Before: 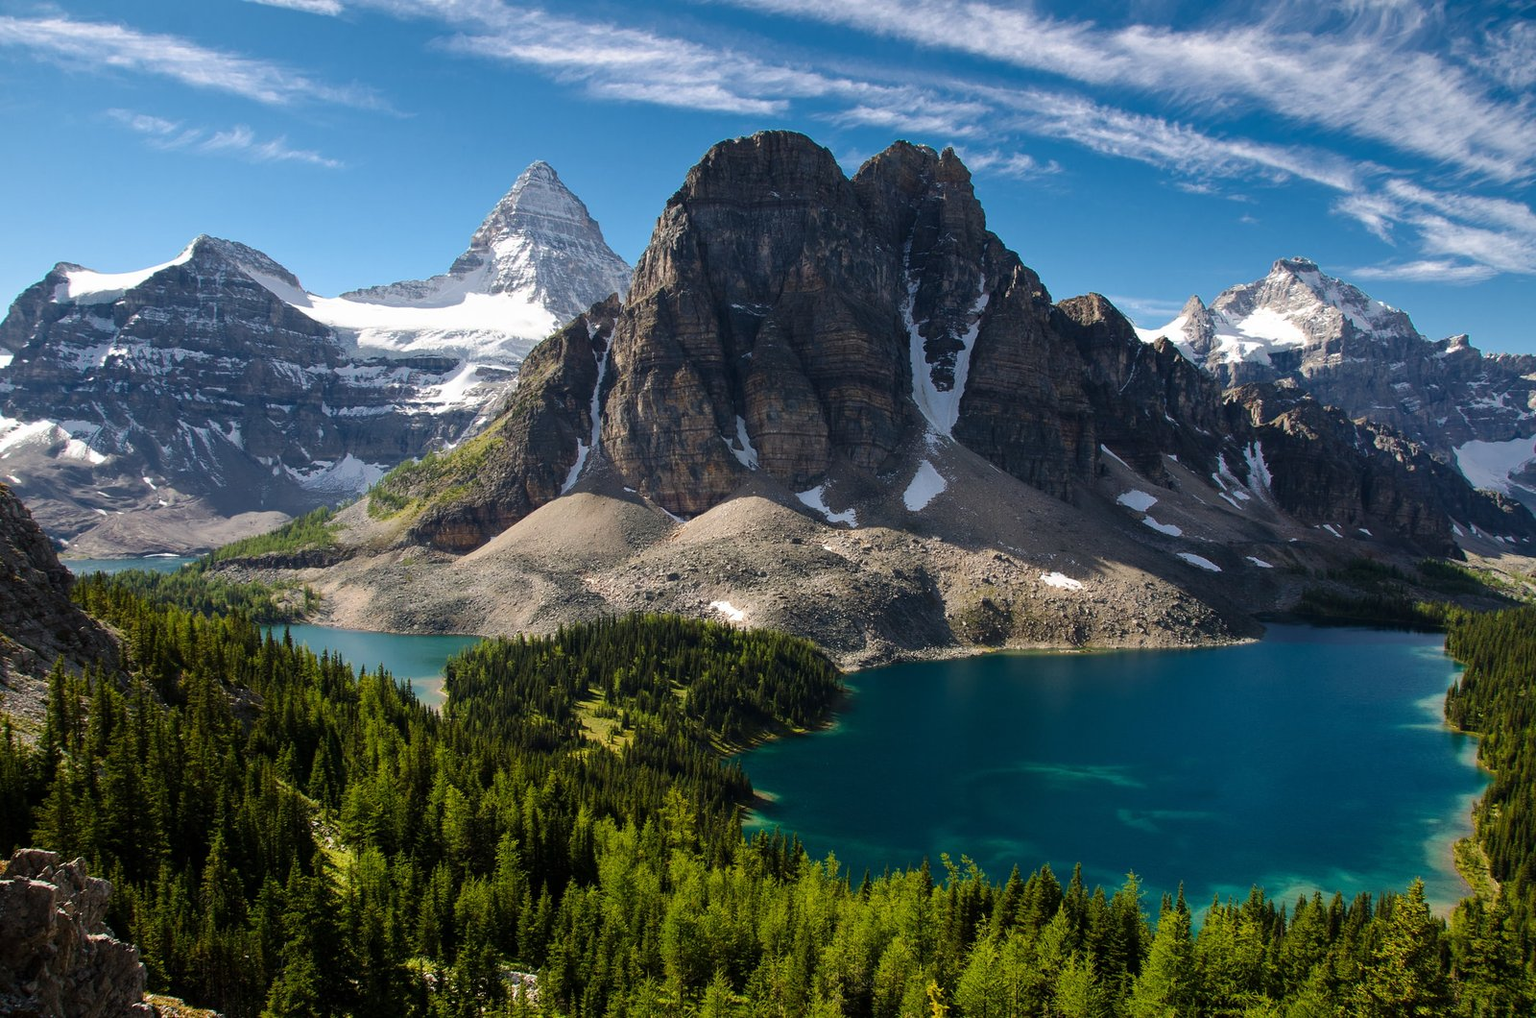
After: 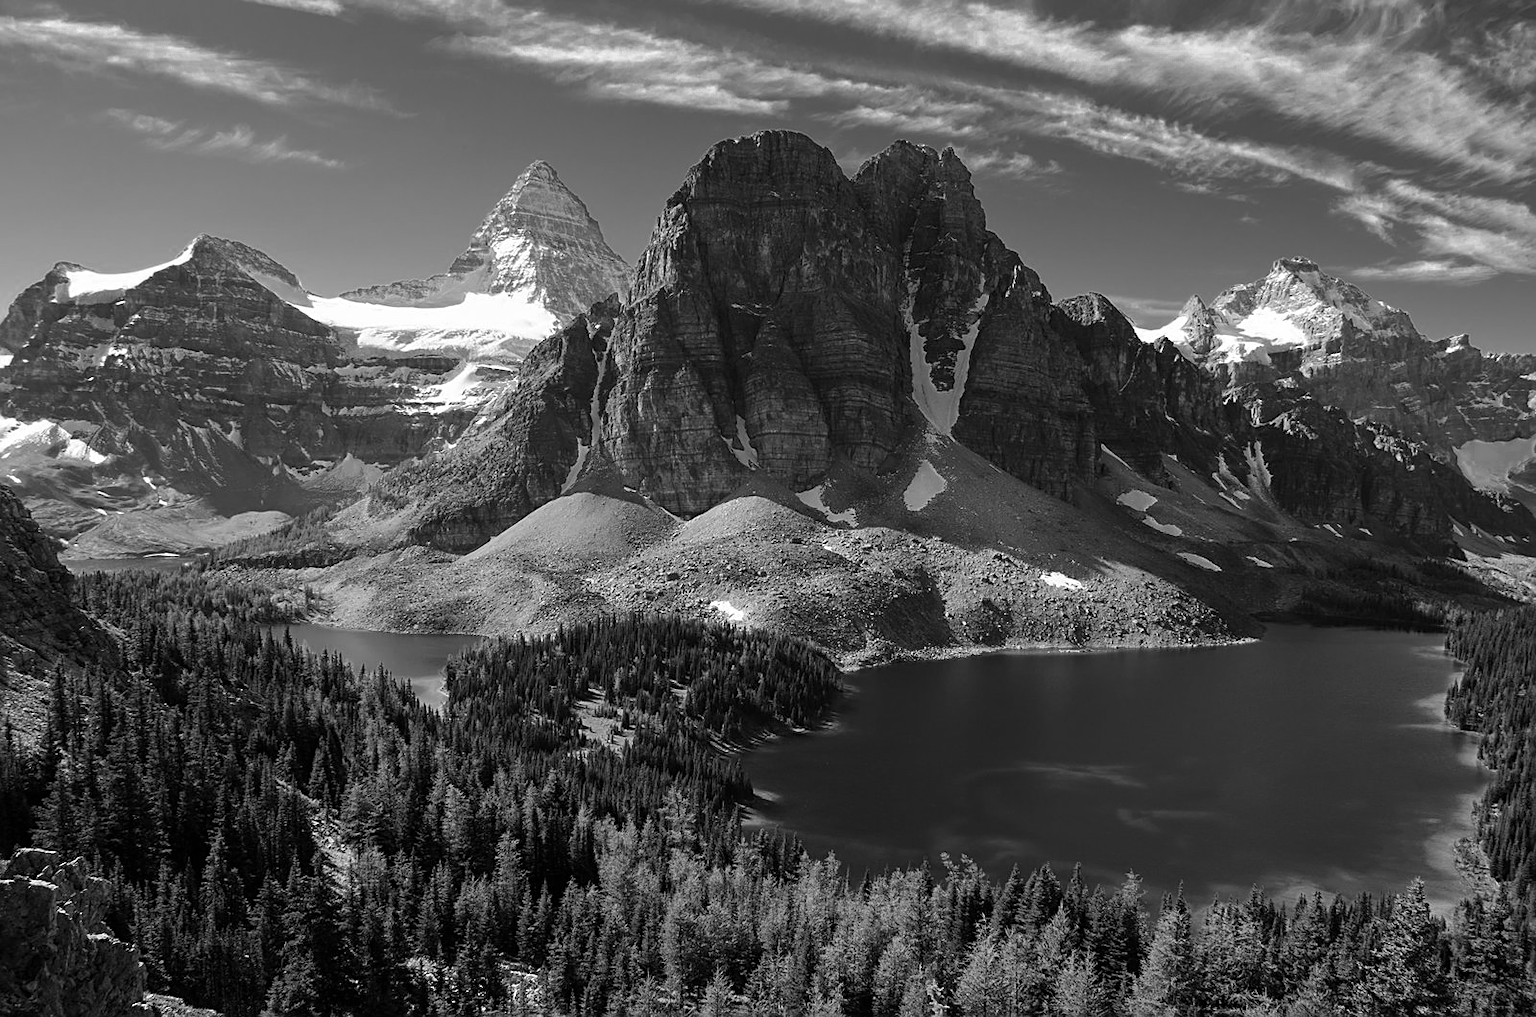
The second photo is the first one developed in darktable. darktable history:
color zones: curves: ch0 [(0.002, 0.589) (0.107, 0.484) (0.146, 0.249) (0.217, 0.352) (0.309, 0.525) (0.39, 0.404) (0.455, 0.169) (0.597, 0.055) (0.724, 0.212) (0.775, 0.691) (0.869, 0.571) (1, 0.587)]; ch1 [(0, 0) (0.143, 0) (0.286, 0) (0.429, 0) (0.571, 0) (0.714, 0) (0.857, 0)]
color correction: saturation 0.5
sharpen: on, module defaults
